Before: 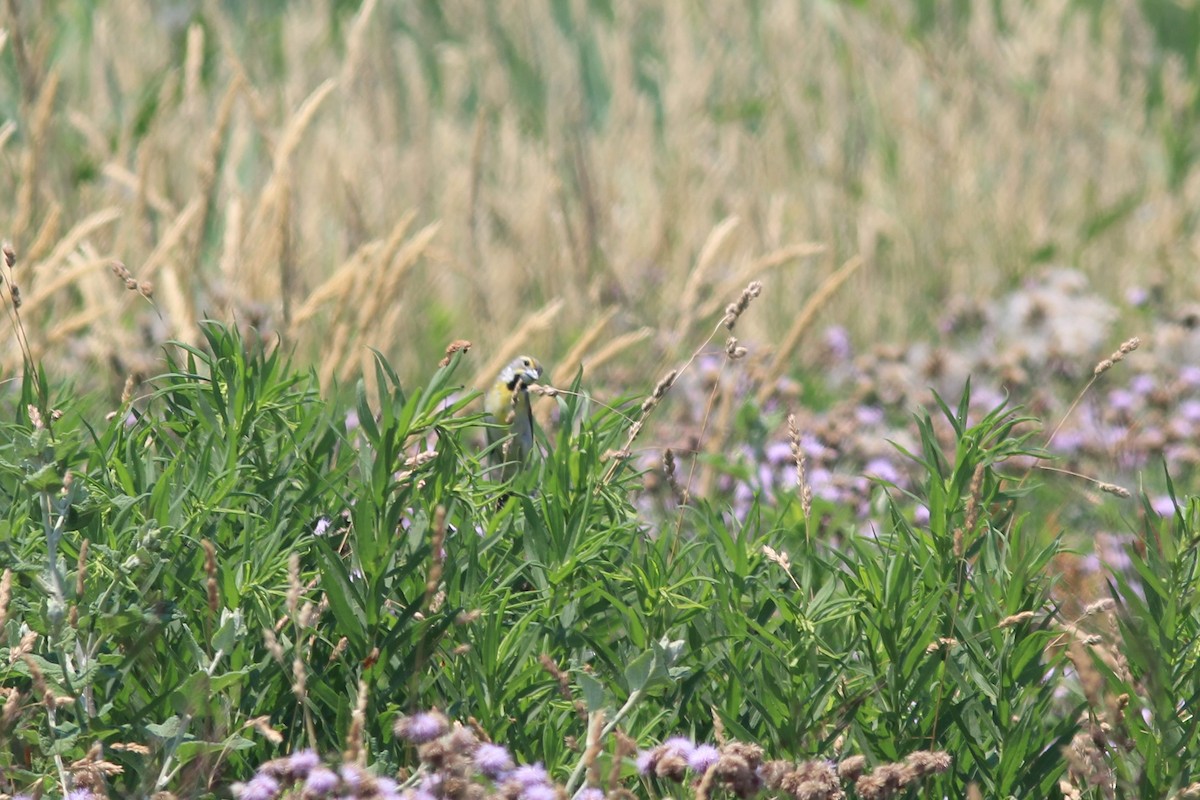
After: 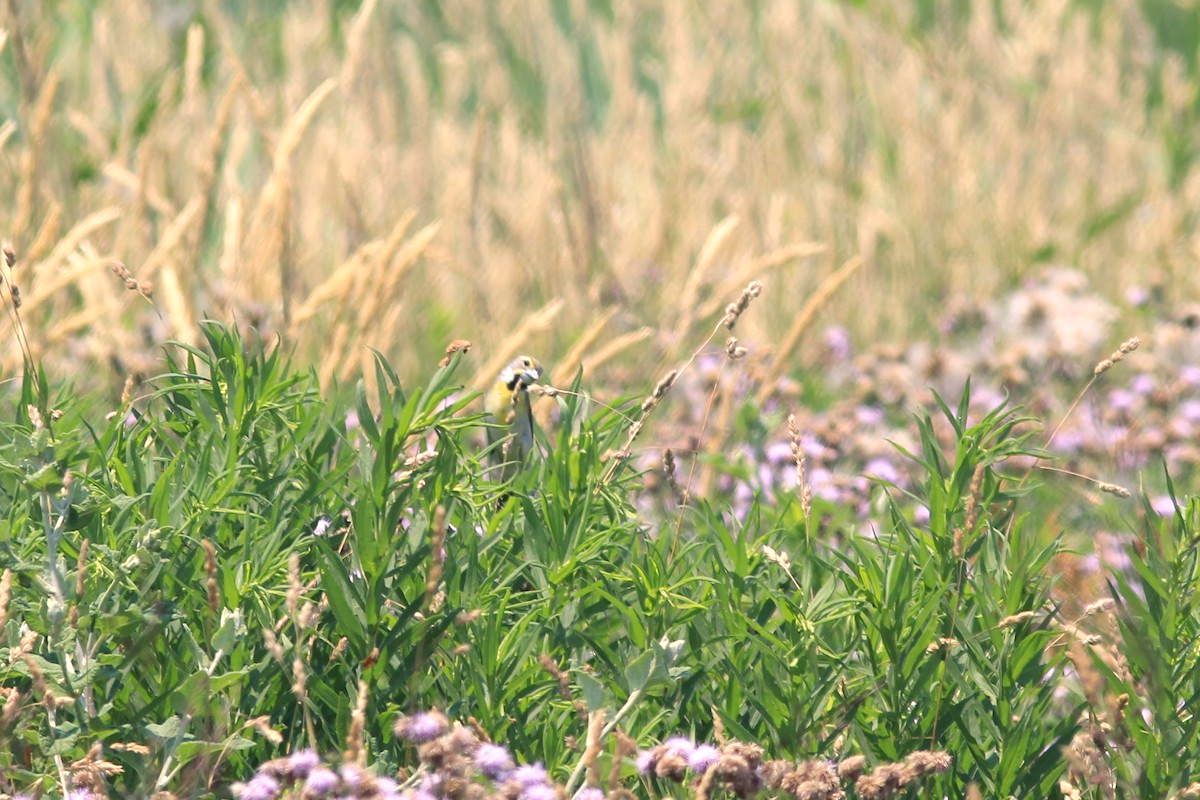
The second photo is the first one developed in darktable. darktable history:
color balance rgb: highlights gain › chroma 2.973%, highlights gain › hue 60°, perceptual saturation grading › global saturation 0.289%, perceptual brilliance grading › global brilliance 9.853%, perceptual brilliance grading › shadows 15.243%
